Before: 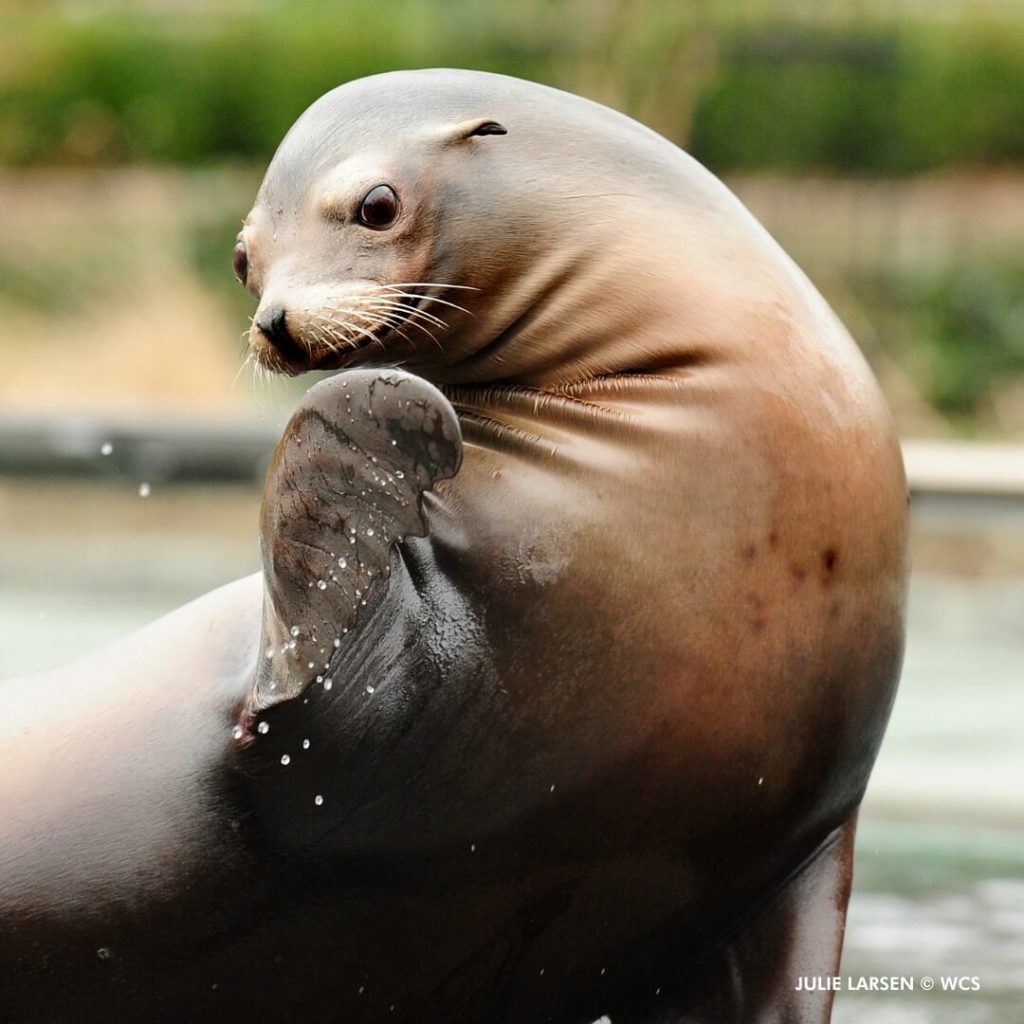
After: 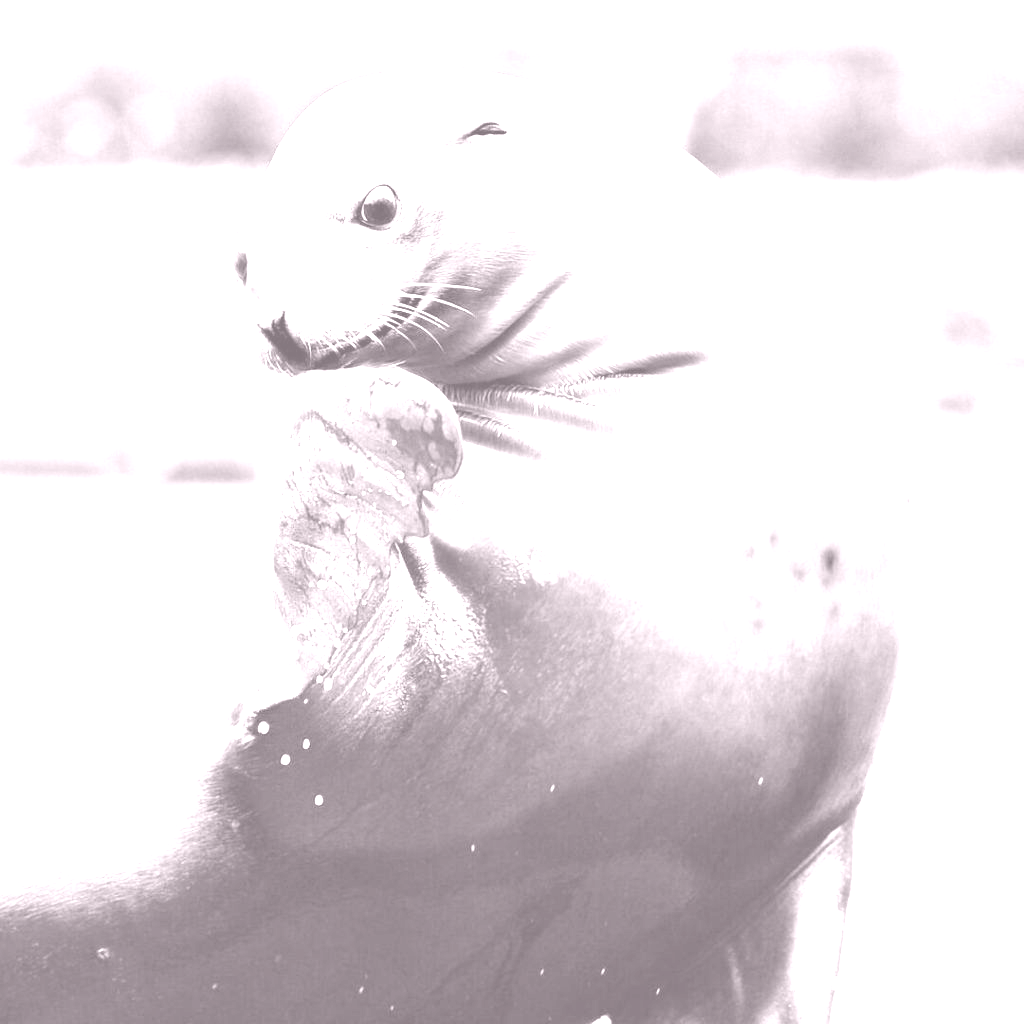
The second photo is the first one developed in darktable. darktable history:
exposure: black level correction 0, exposure 1.45 EV, compensate exposure bias true, compensate highlight preservation false
colorize: hue 25.2°, saturation 83%, source mix 82%, lightness 79%, version 1
